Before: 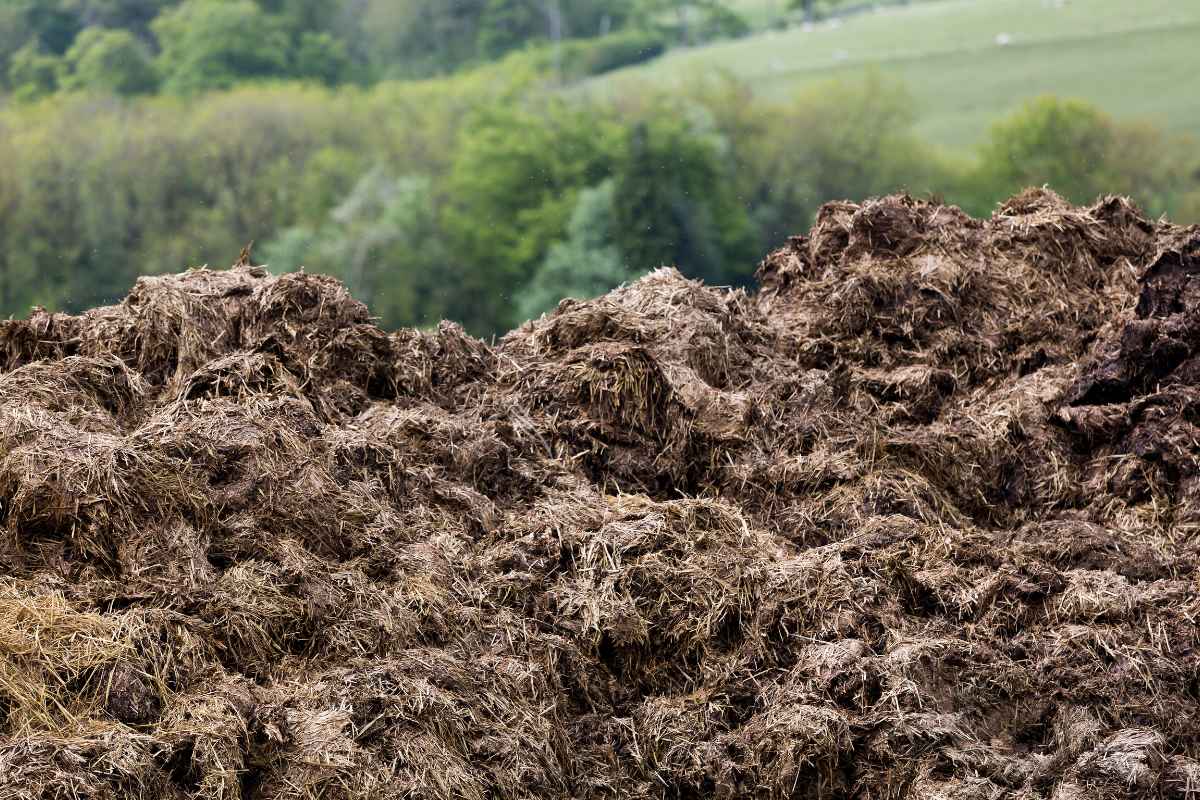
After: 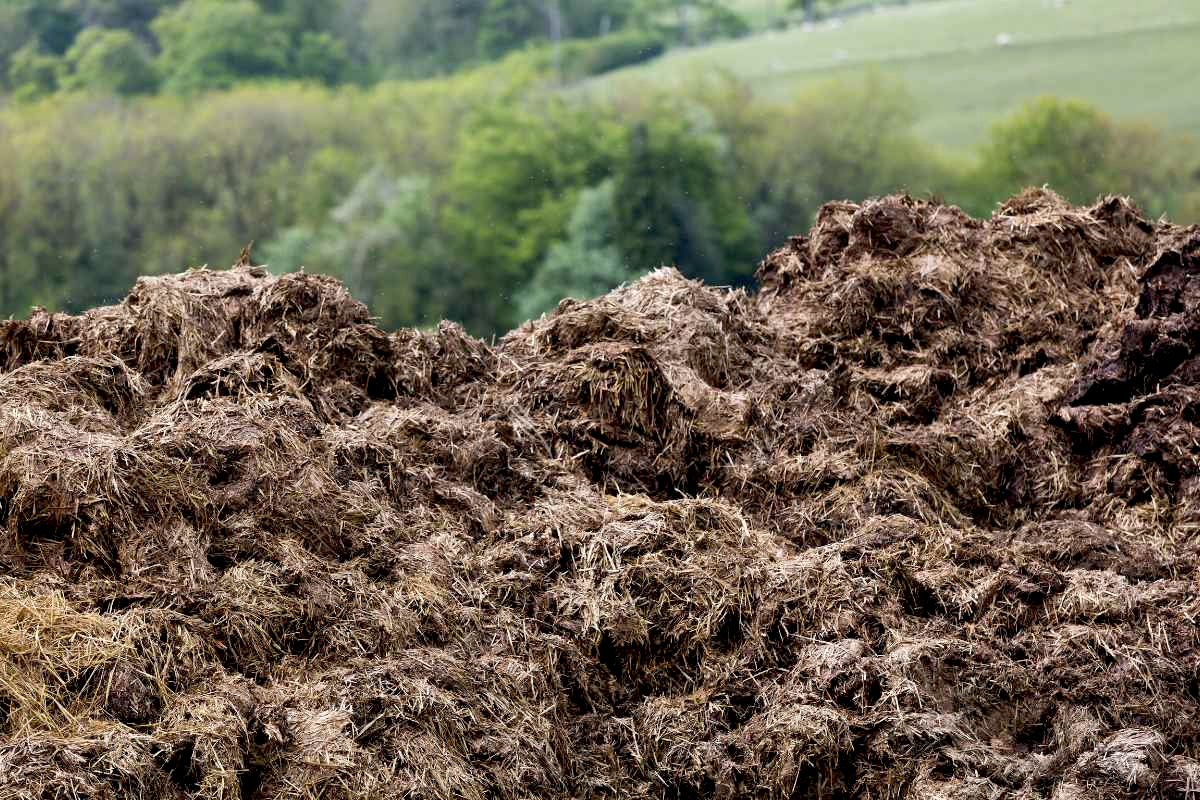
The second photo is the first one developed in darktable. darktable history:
exposure: black level correction 0.007, exposure 0.091 EV, compensate highlight preservation false
